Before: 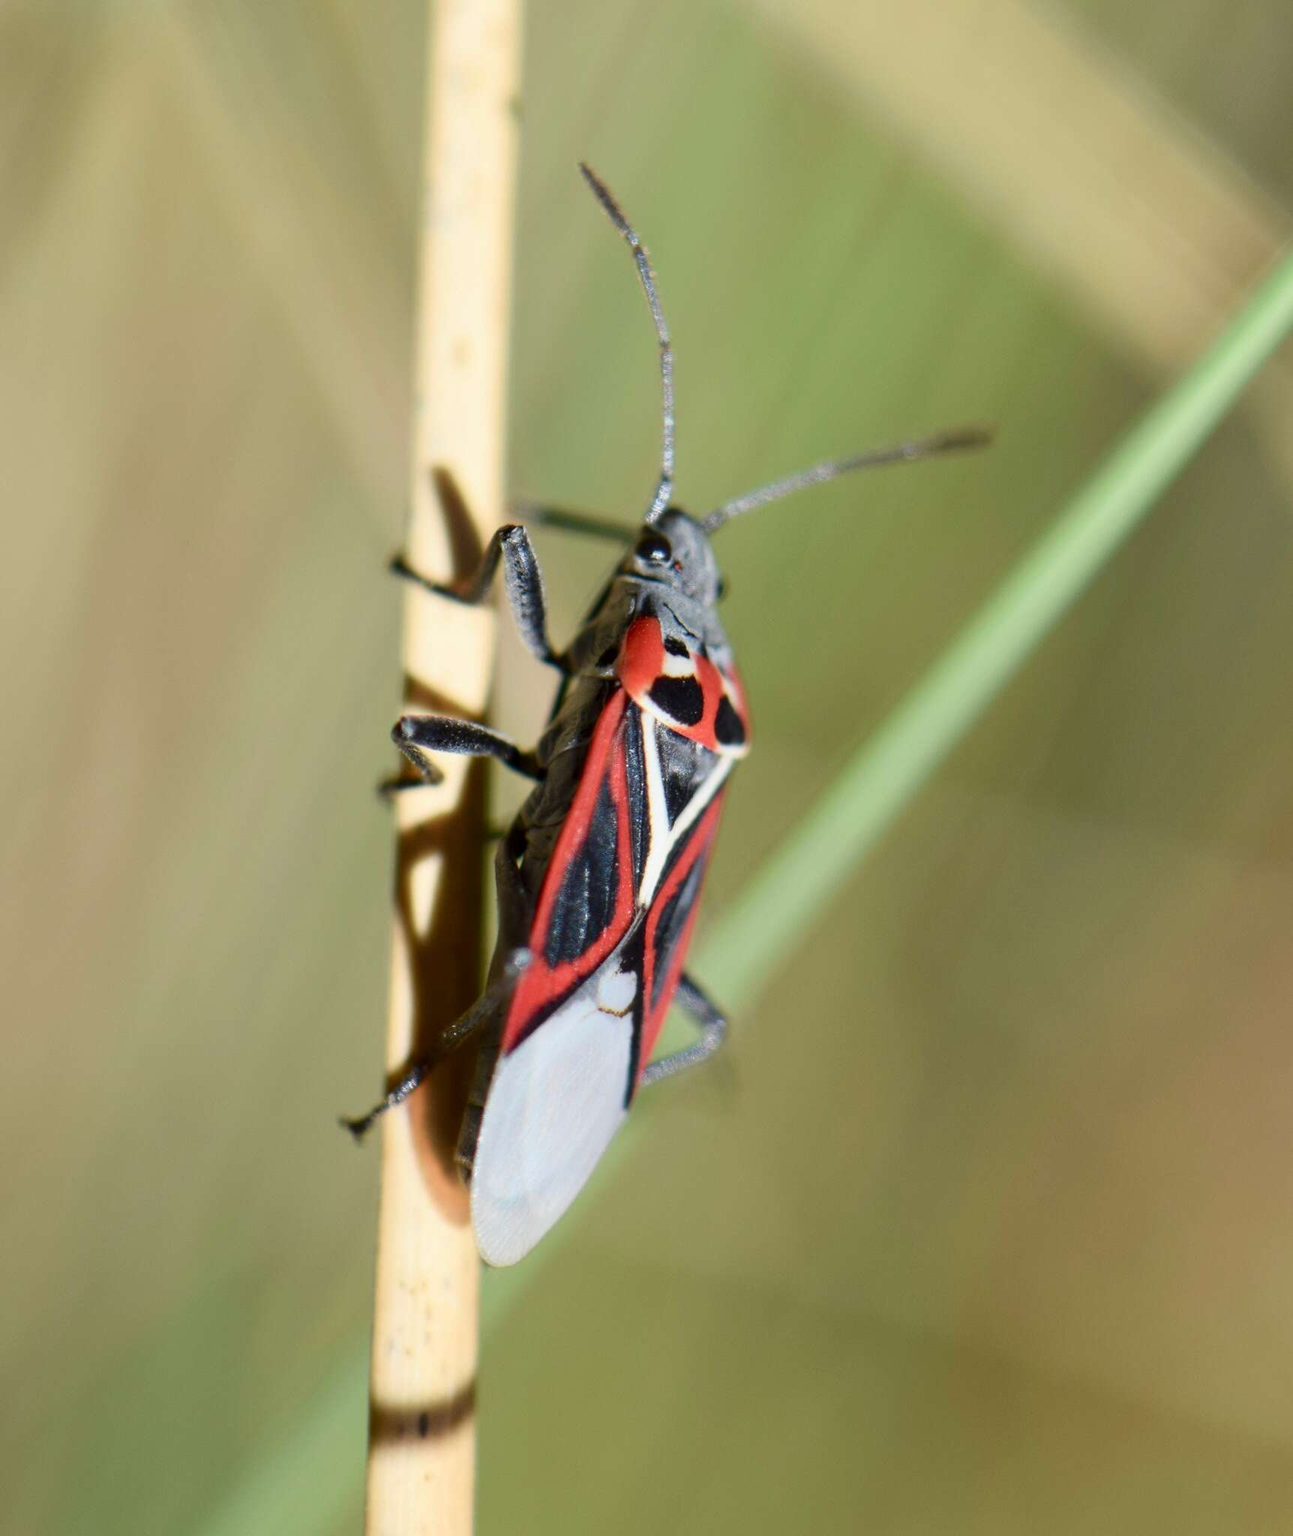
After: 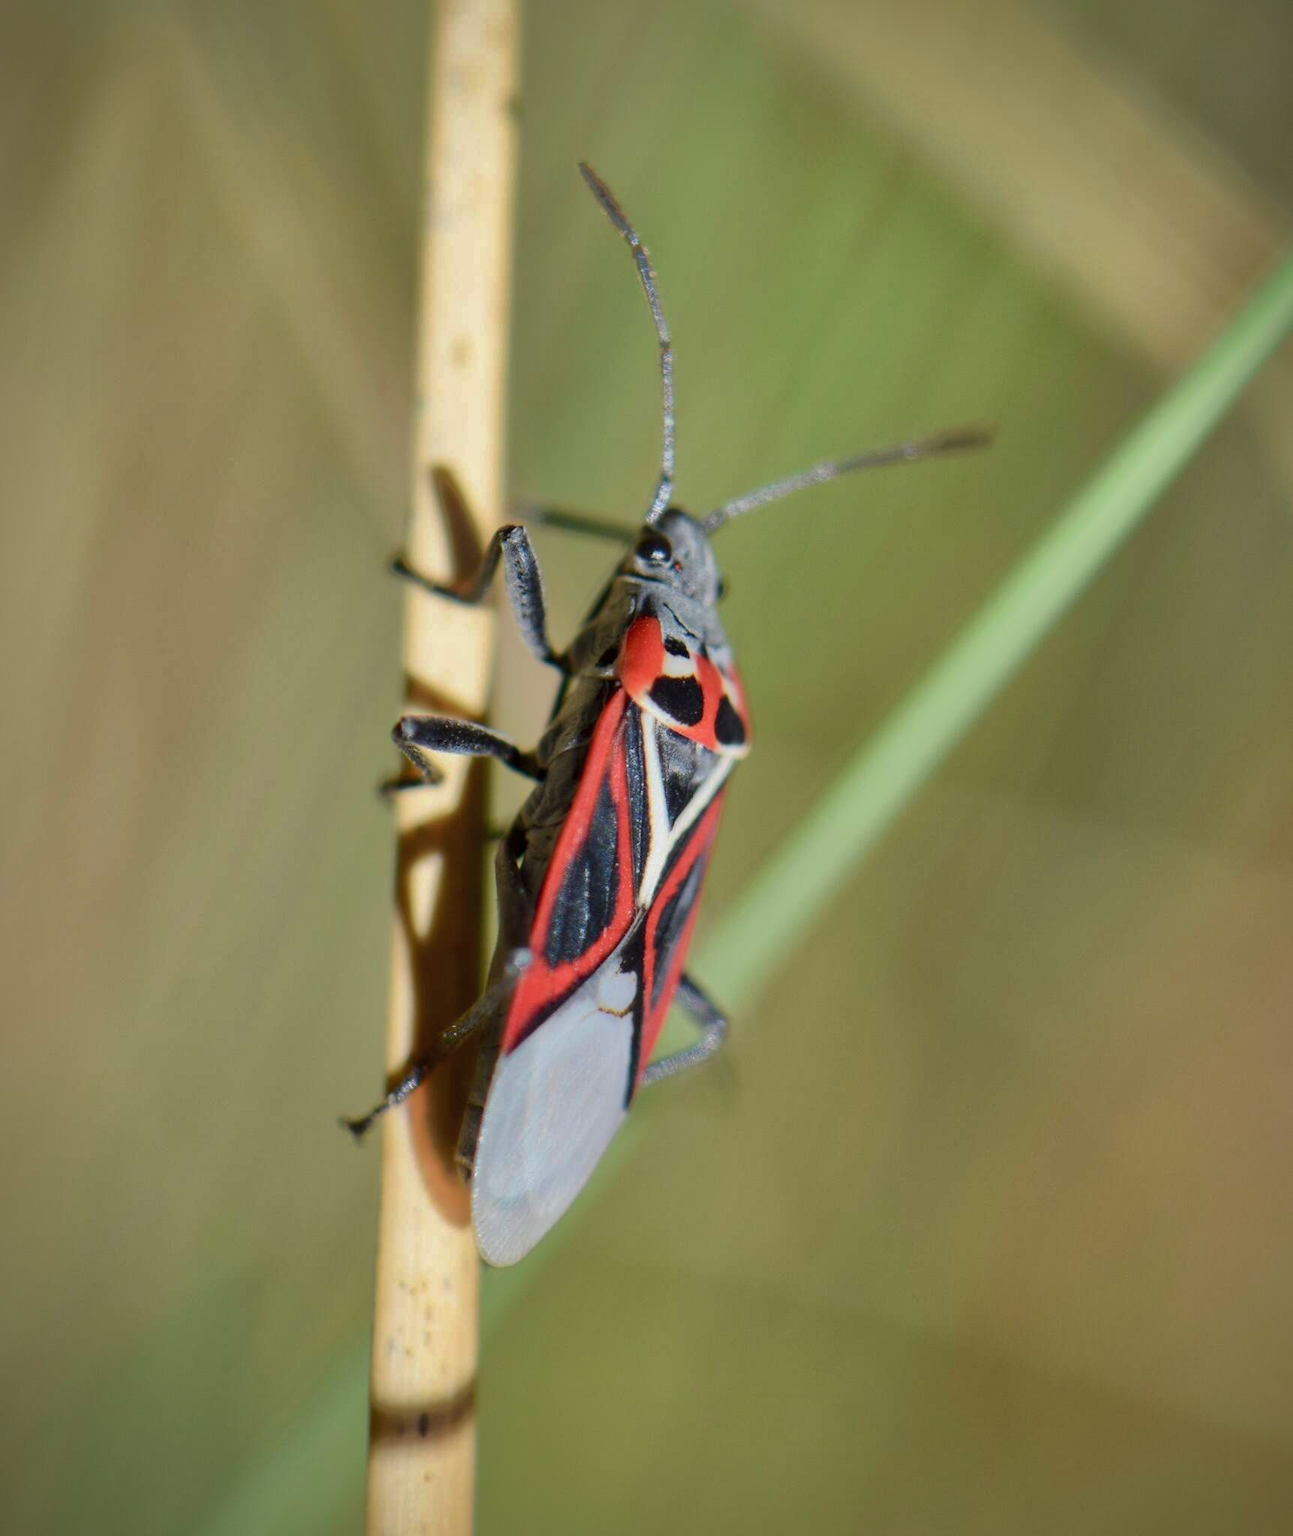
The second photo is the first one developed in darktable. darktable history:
vignetting: saturation -0.021
shadows and highlights: shadows 38.93, highlights -76.14
